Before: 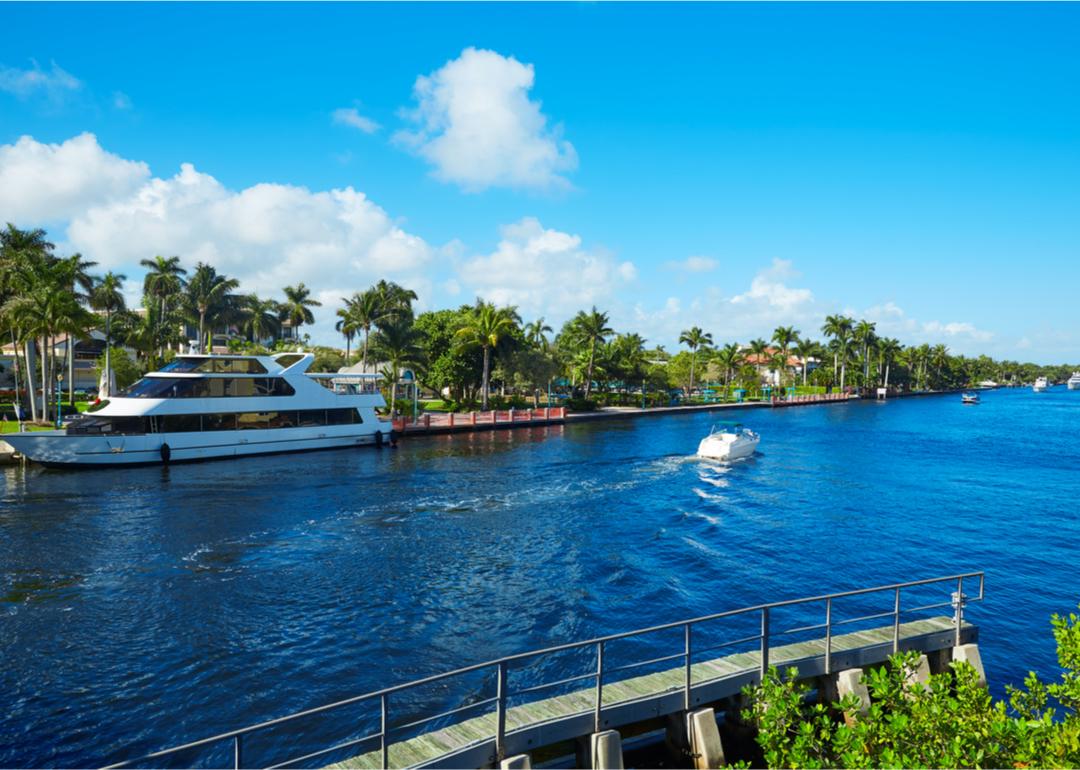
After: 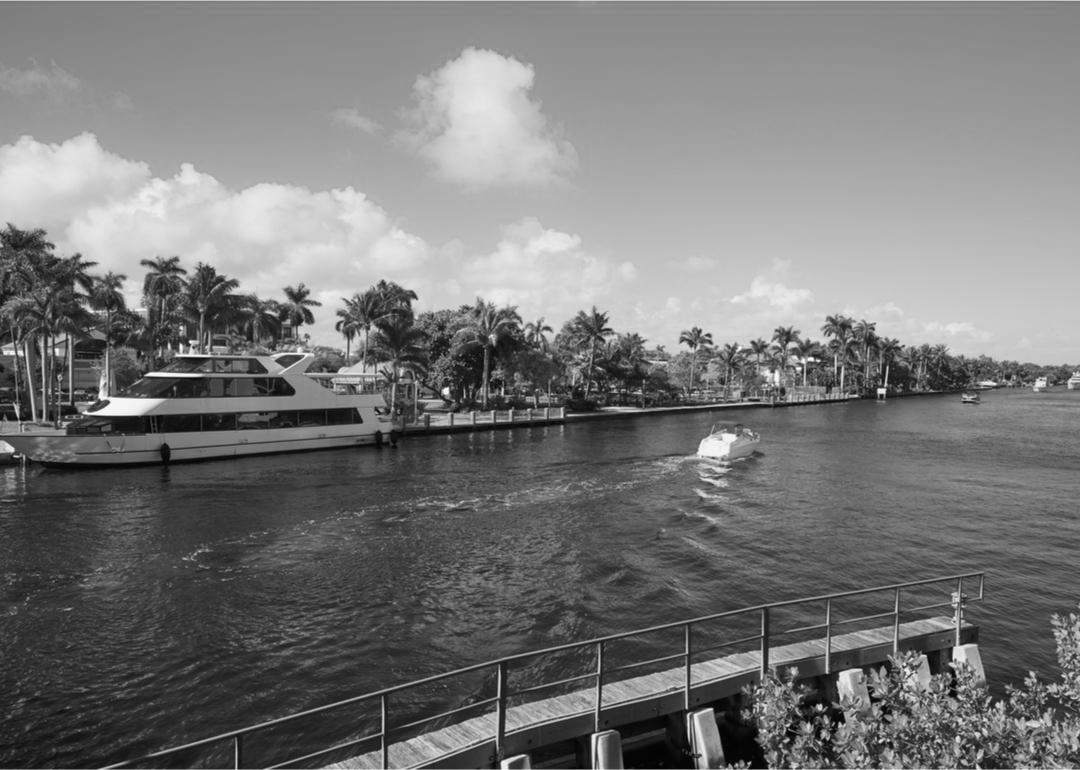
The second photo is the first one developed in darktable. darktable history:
fill light: on, module defaults
monochrome: a -6.99, b 35.61, size 1.4
